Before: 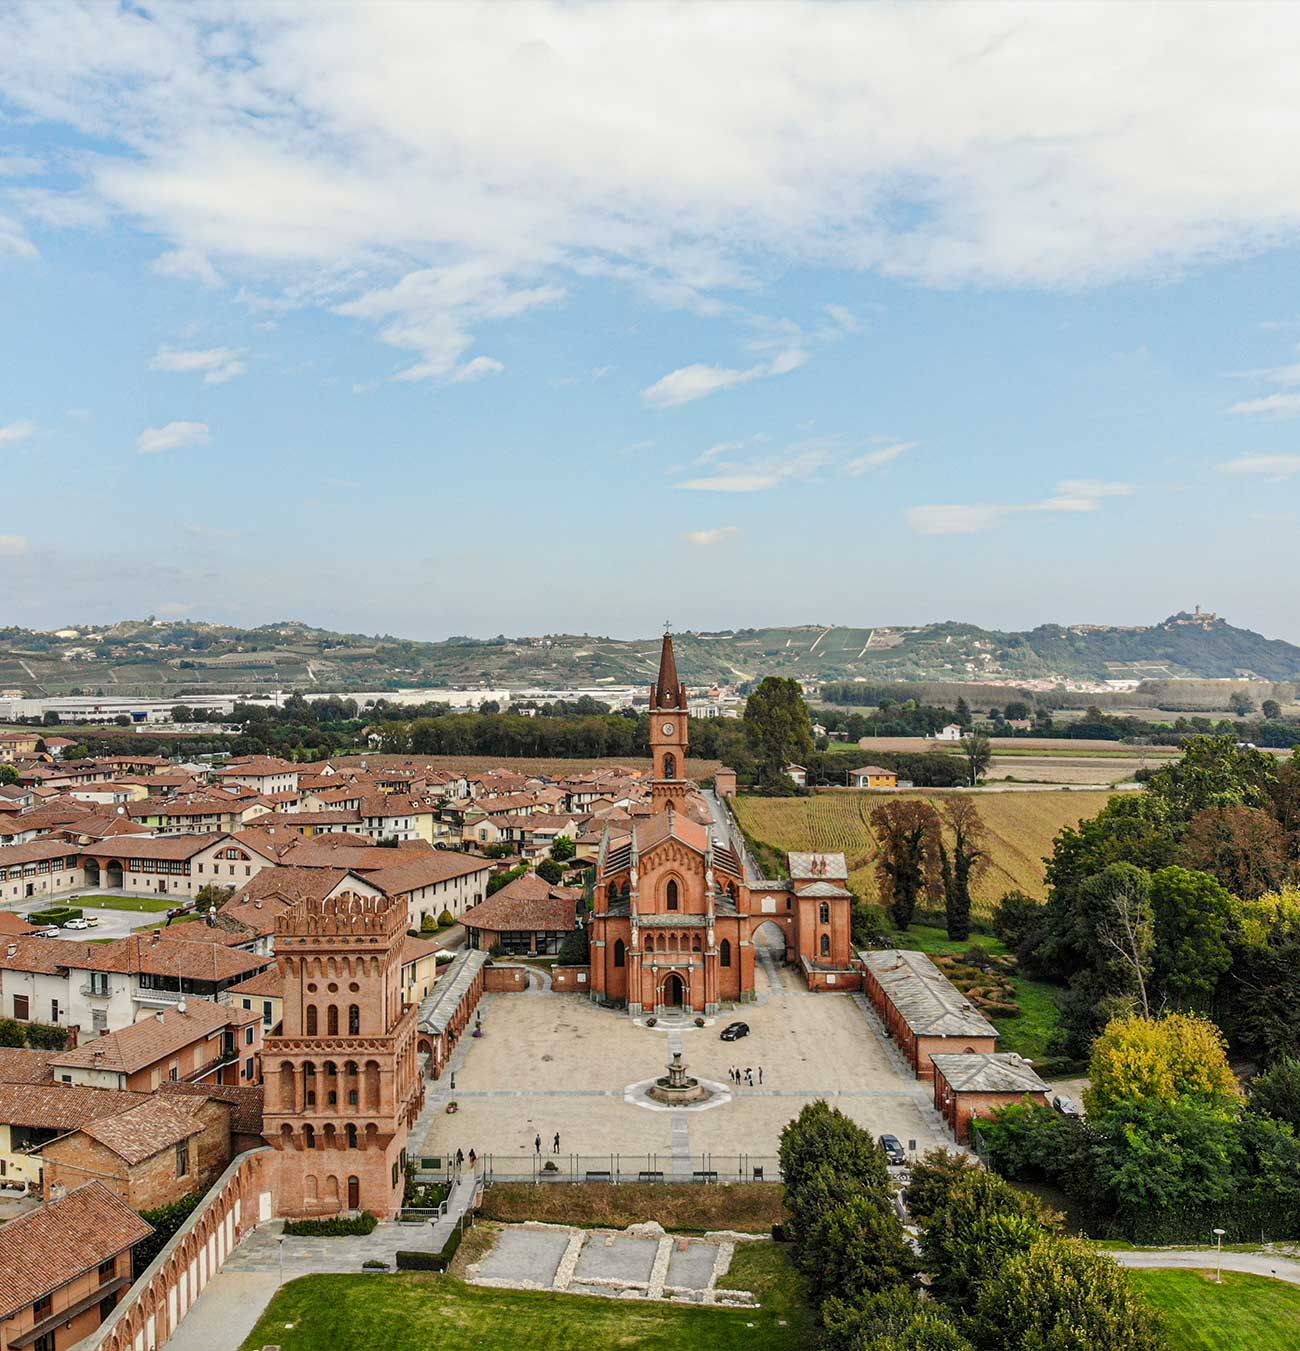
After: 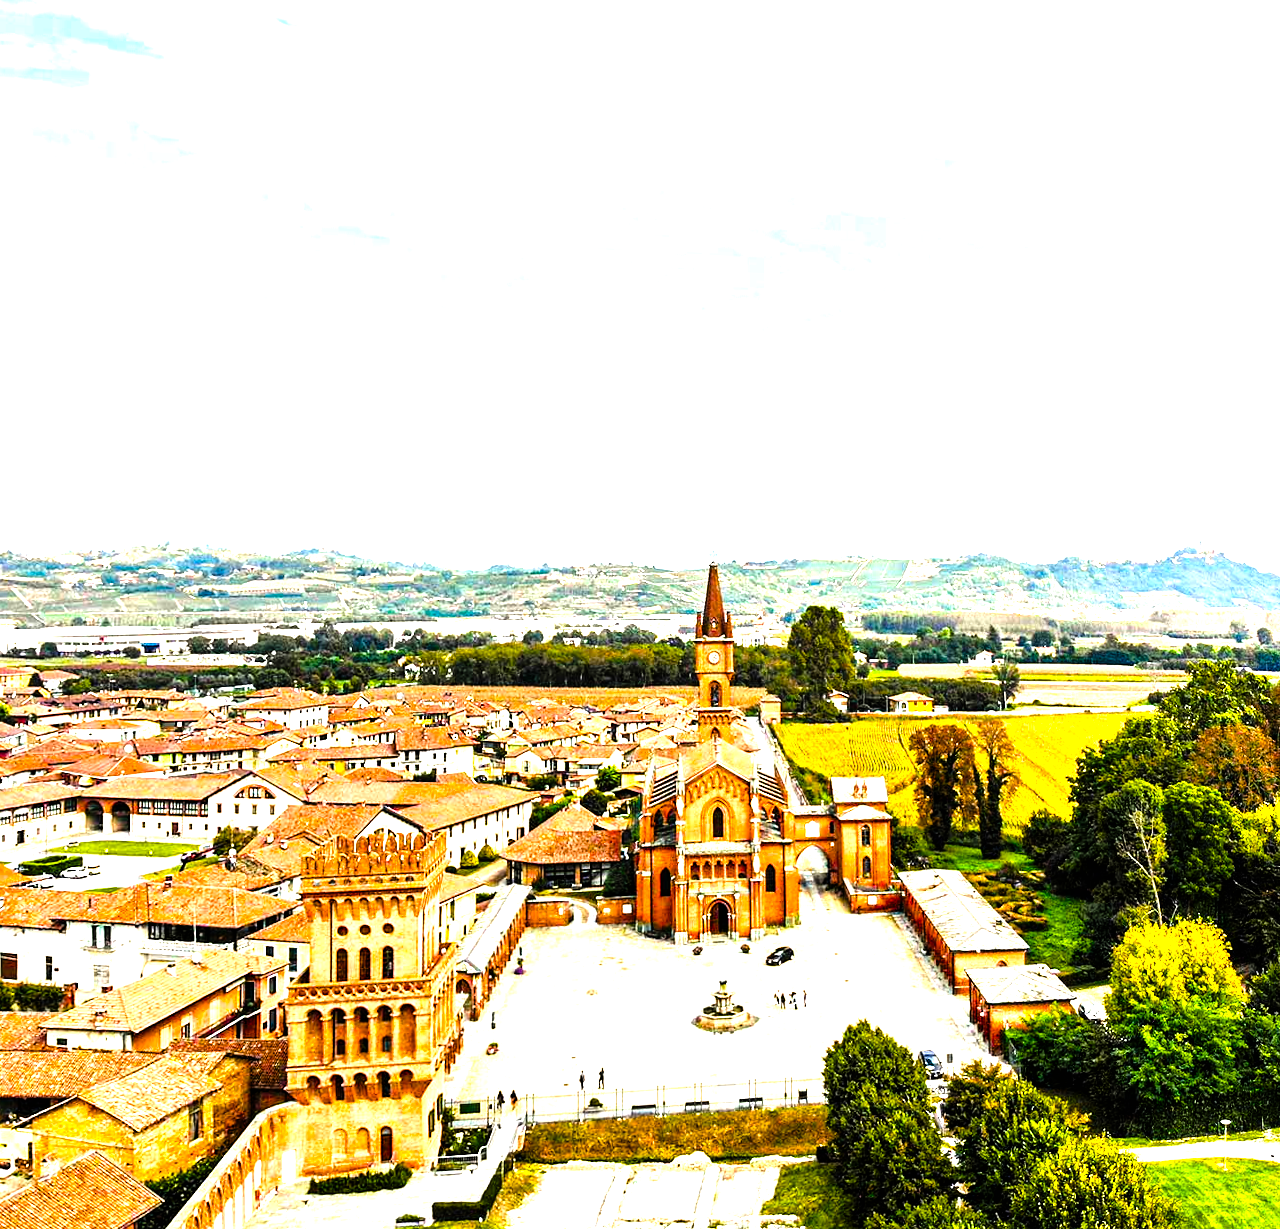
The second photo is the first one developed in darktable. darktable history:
rotate and perspective: rotation -0.013°, lens shift (vertical) -0.027, lens shift (horizontal) 0.178, crop left 0.016, crop right 0.989, crop top 0.082, crop bottom 0.918
filmic rgb: black relative exposure -7.65 EV, white relative exposure 4.56 EV, hardness 3.61
color balance rgb: linear chroma grading › global chroma 9%, perceptual saturation grading › global saturation 36%, perceptual saturation grading › shadows 35%, perceptual brilliance grading › global brilliance 15%, perceptual brilliance grading › shadows -35%, global vibrance 15%
levels: levels [0, 0.281, 0.562]
